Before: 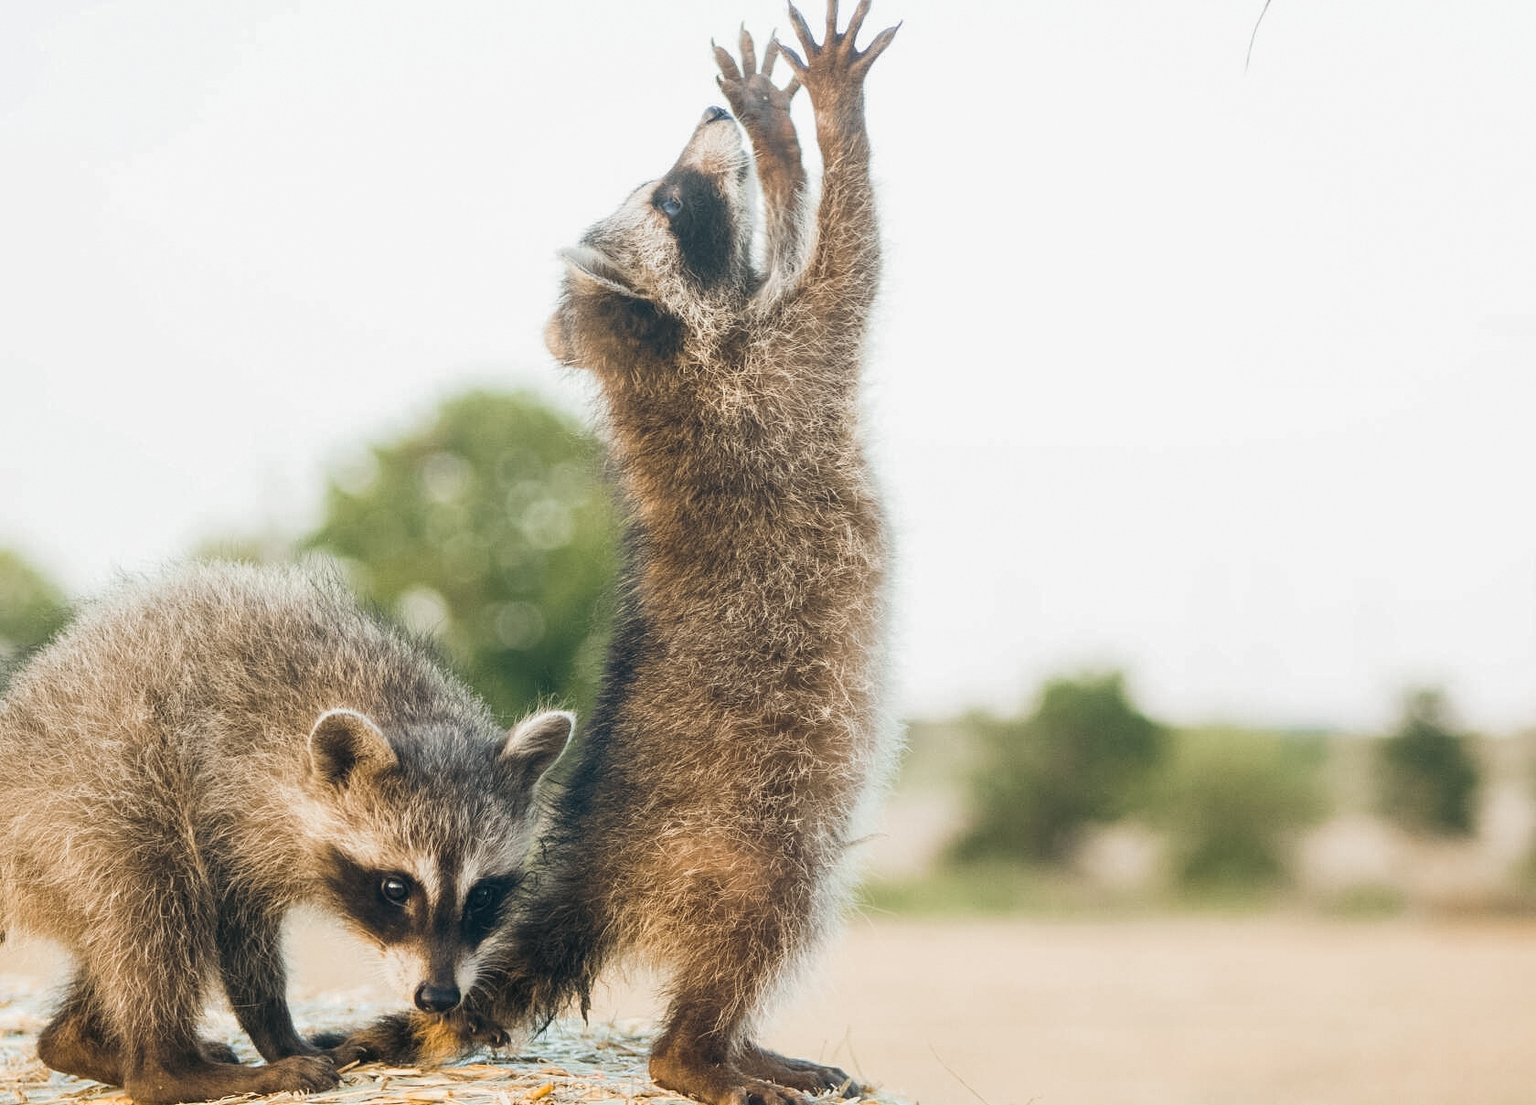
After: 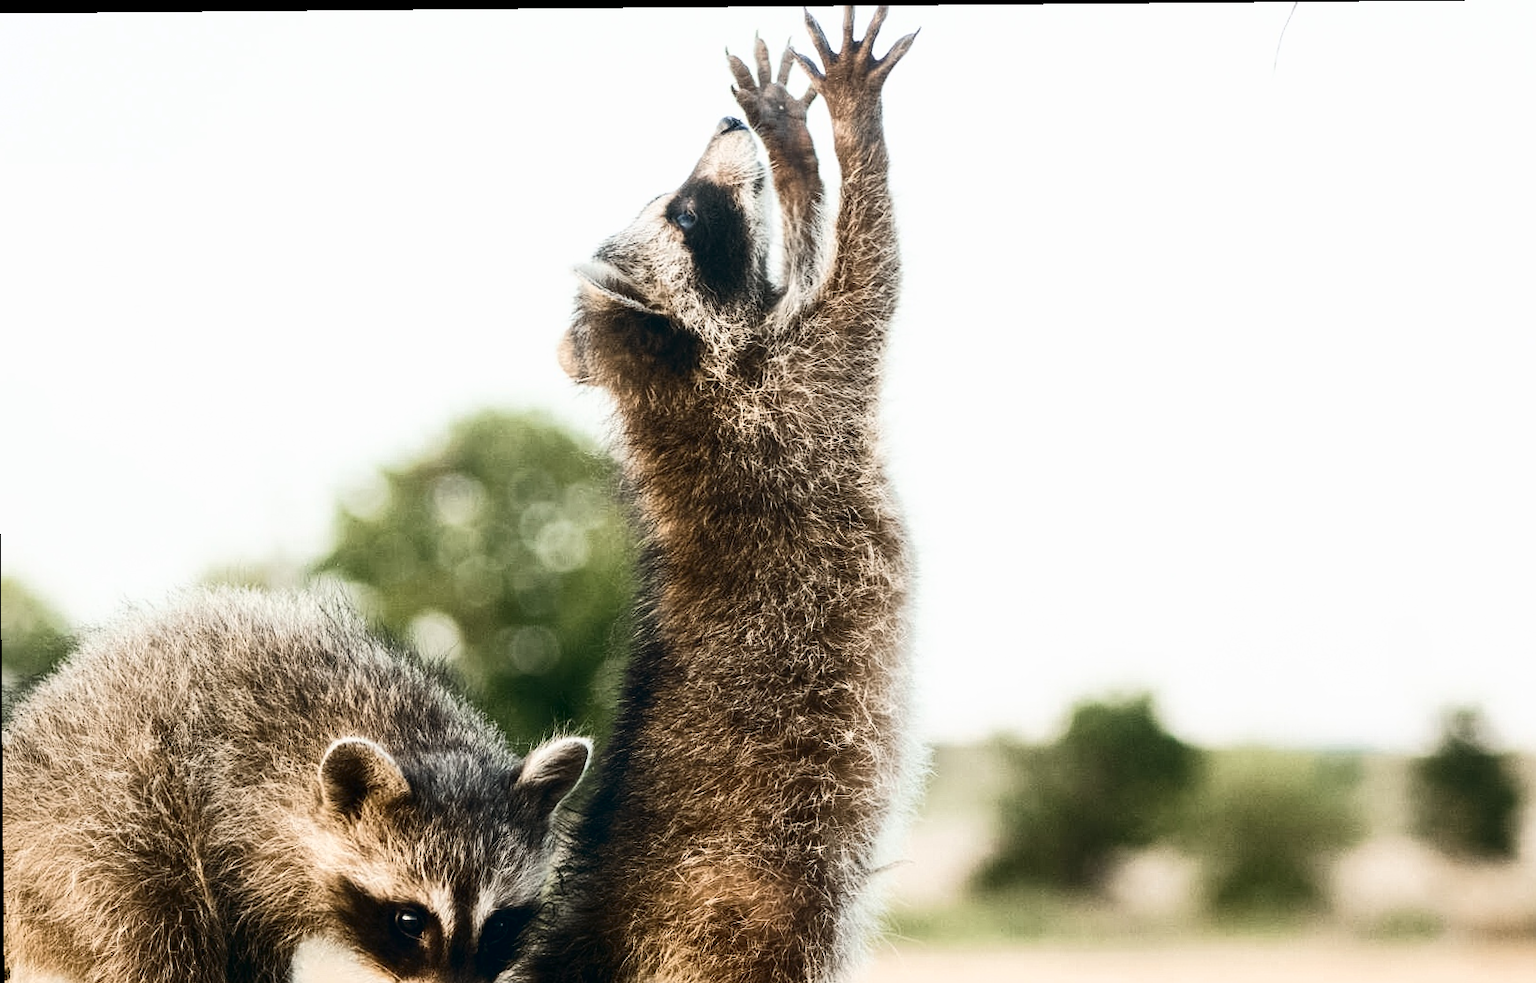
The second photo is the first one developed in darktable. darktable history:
crop and rotate: angle 0.51°, left 0.233%, right 2.729%, bottom 14.166%
tone curve: curves: ch0 [(0, 0) (0.003, 0.007) (0.011, 0.009) (0.025, 0.01) (0.044, 0.012) (0.069, 0.013) (0.1, 0.014) (0.136, 0.021) (0.177, 0.038) (0.224, 0.06) (0.277, 0.099) (0.335, 0.16) (0.399, 0.227) (0.468, 0.329) (0.543, 0.45) (0.623, 0.594) (0.709, 0.756) (0.801, 0.868) (0.898, 0.971) (1, 1)], color space Lab, independent channels, preserve colors none
